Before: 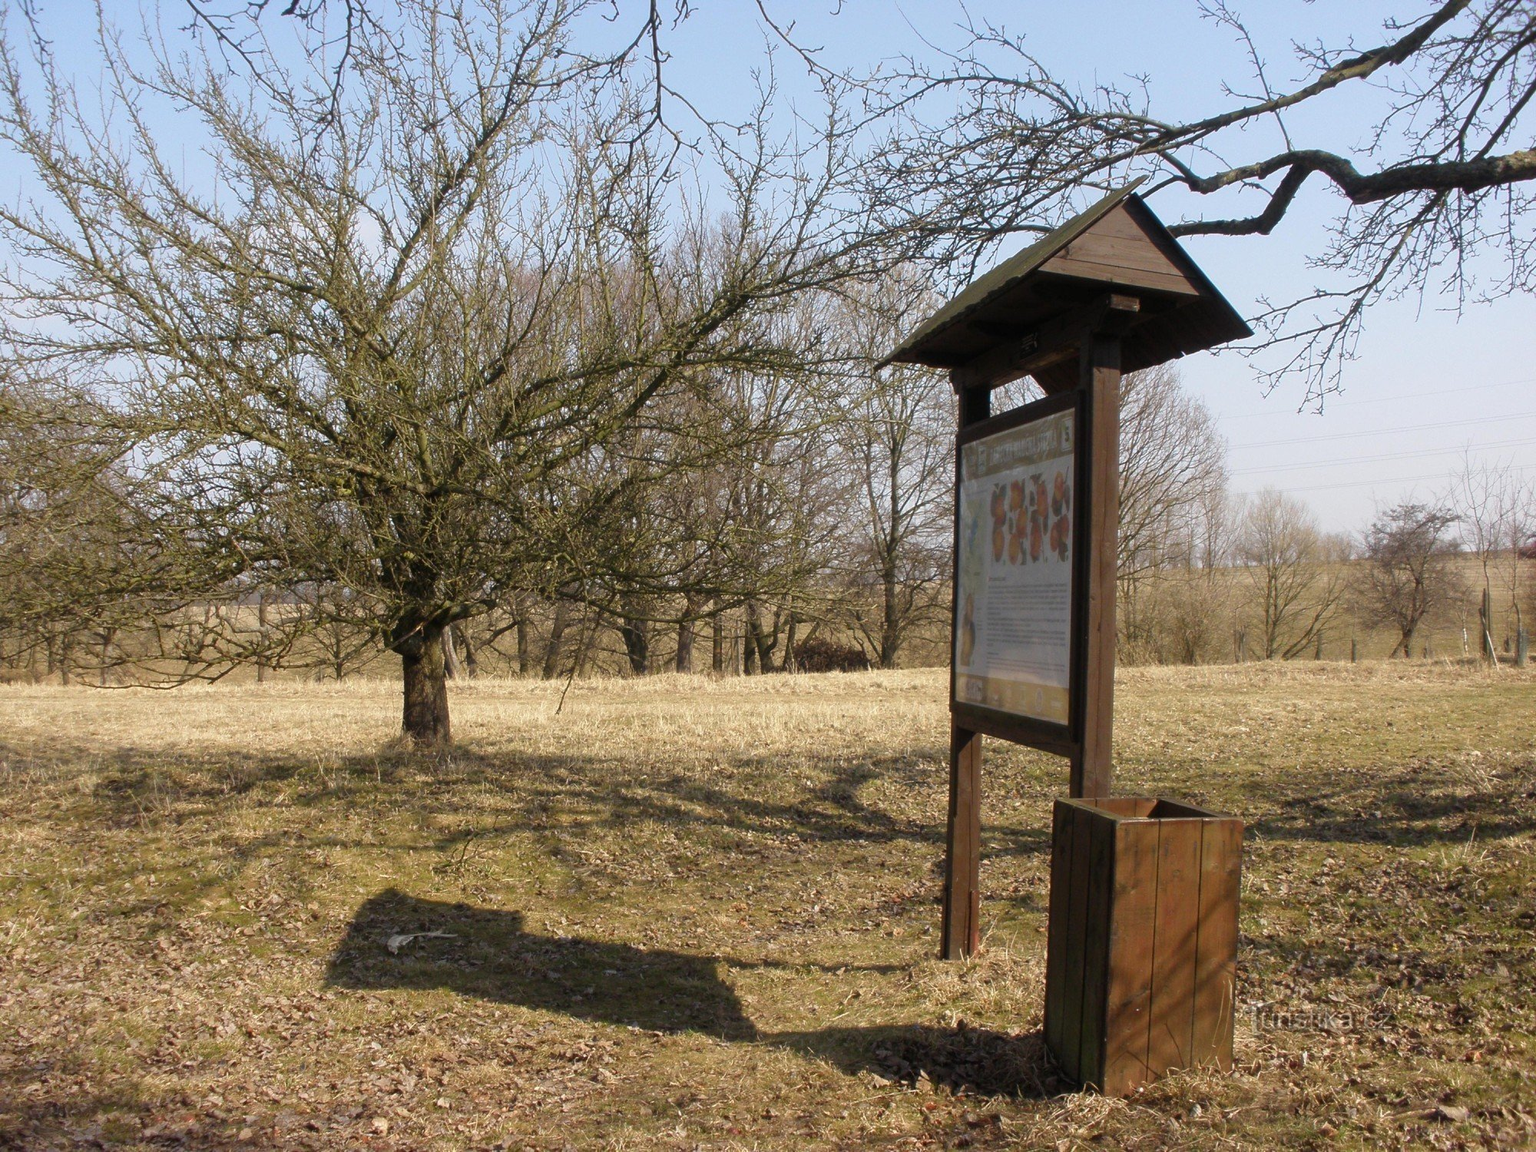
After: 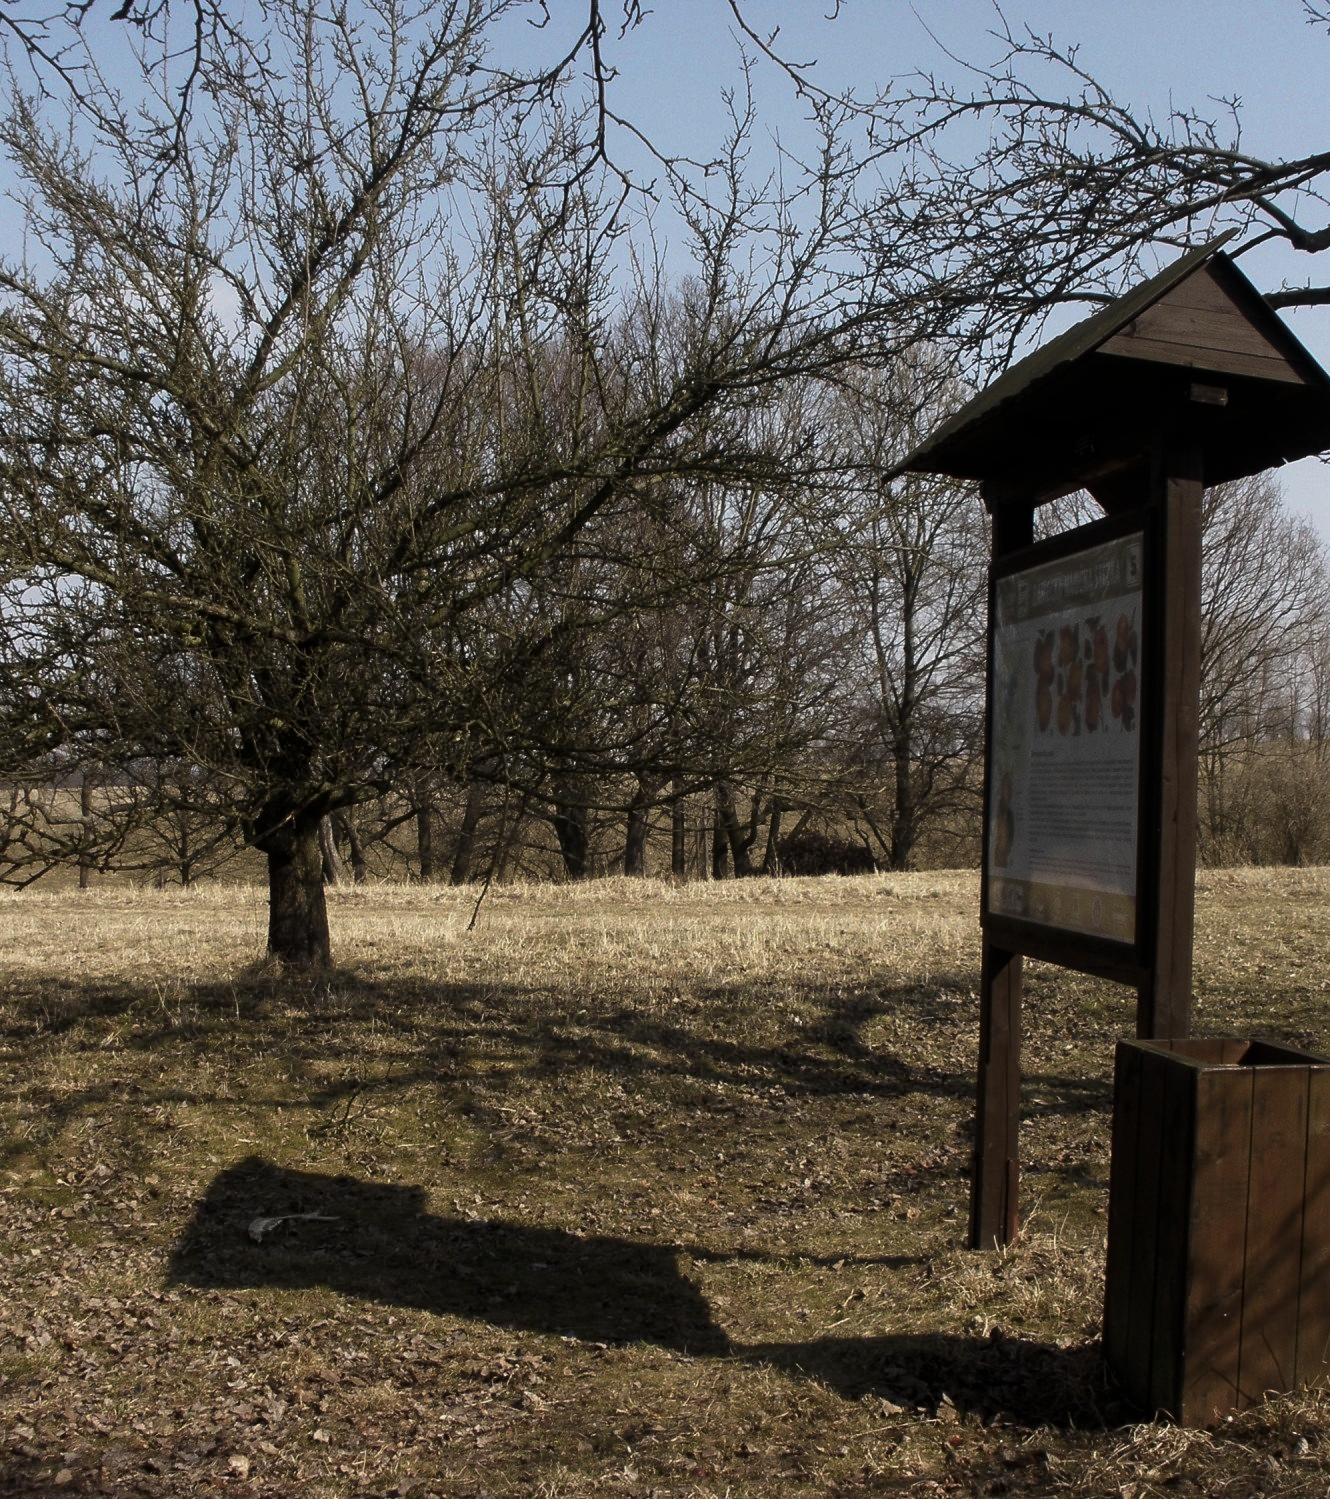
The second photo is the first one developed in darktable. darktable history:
levels: levels [0, 0.618, 1]
crop and rotate: left 12.839%, right 20.629%
